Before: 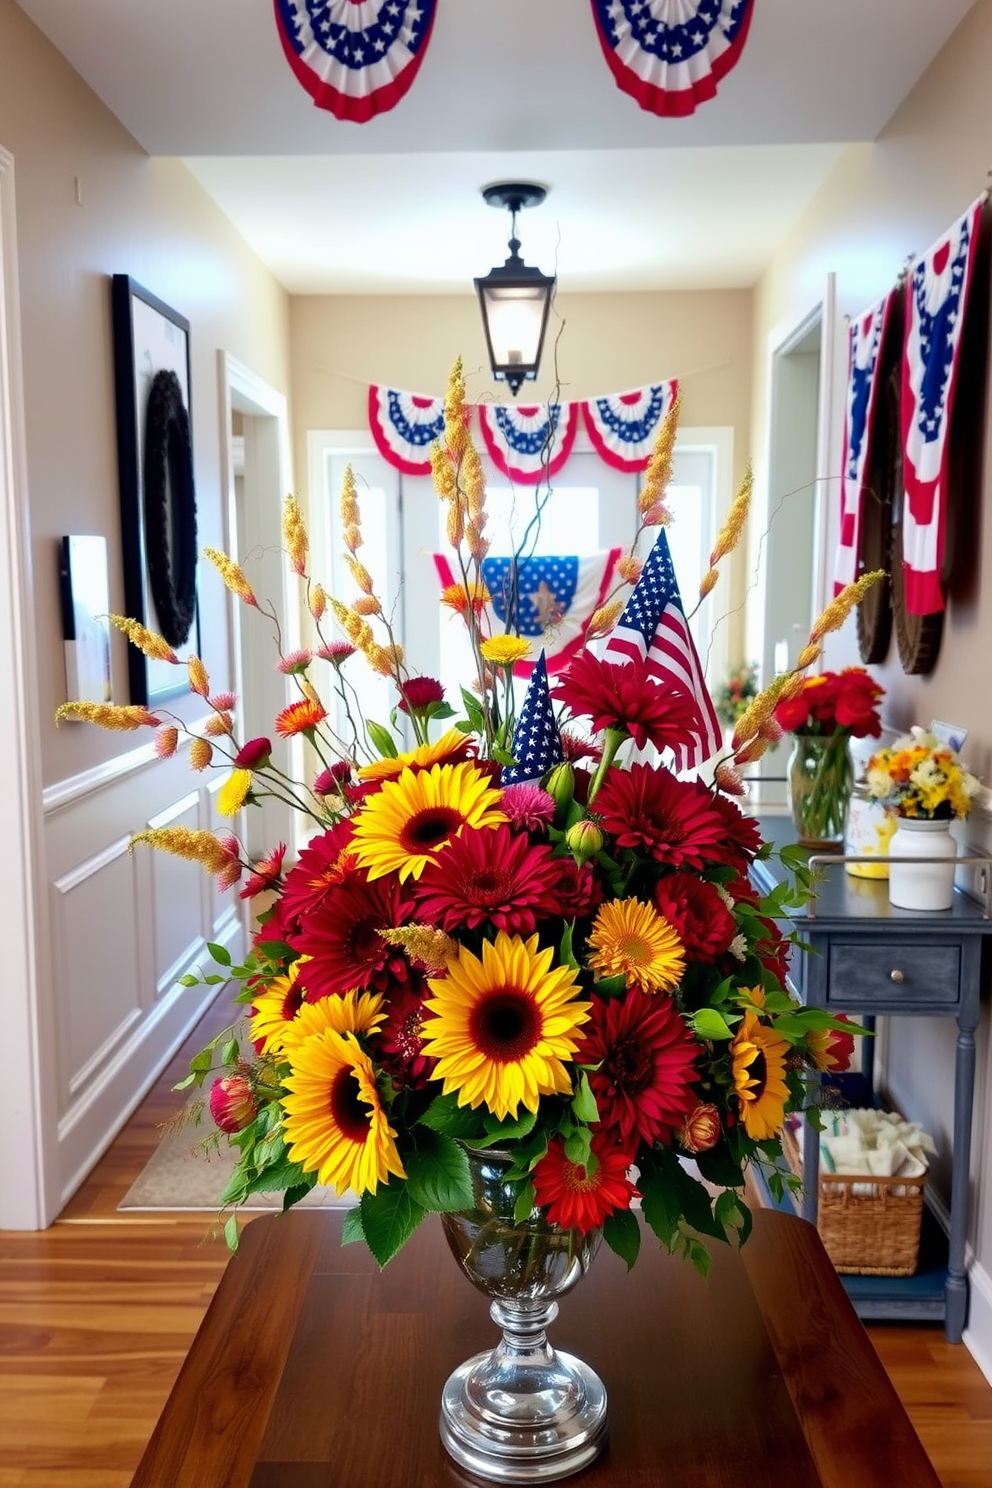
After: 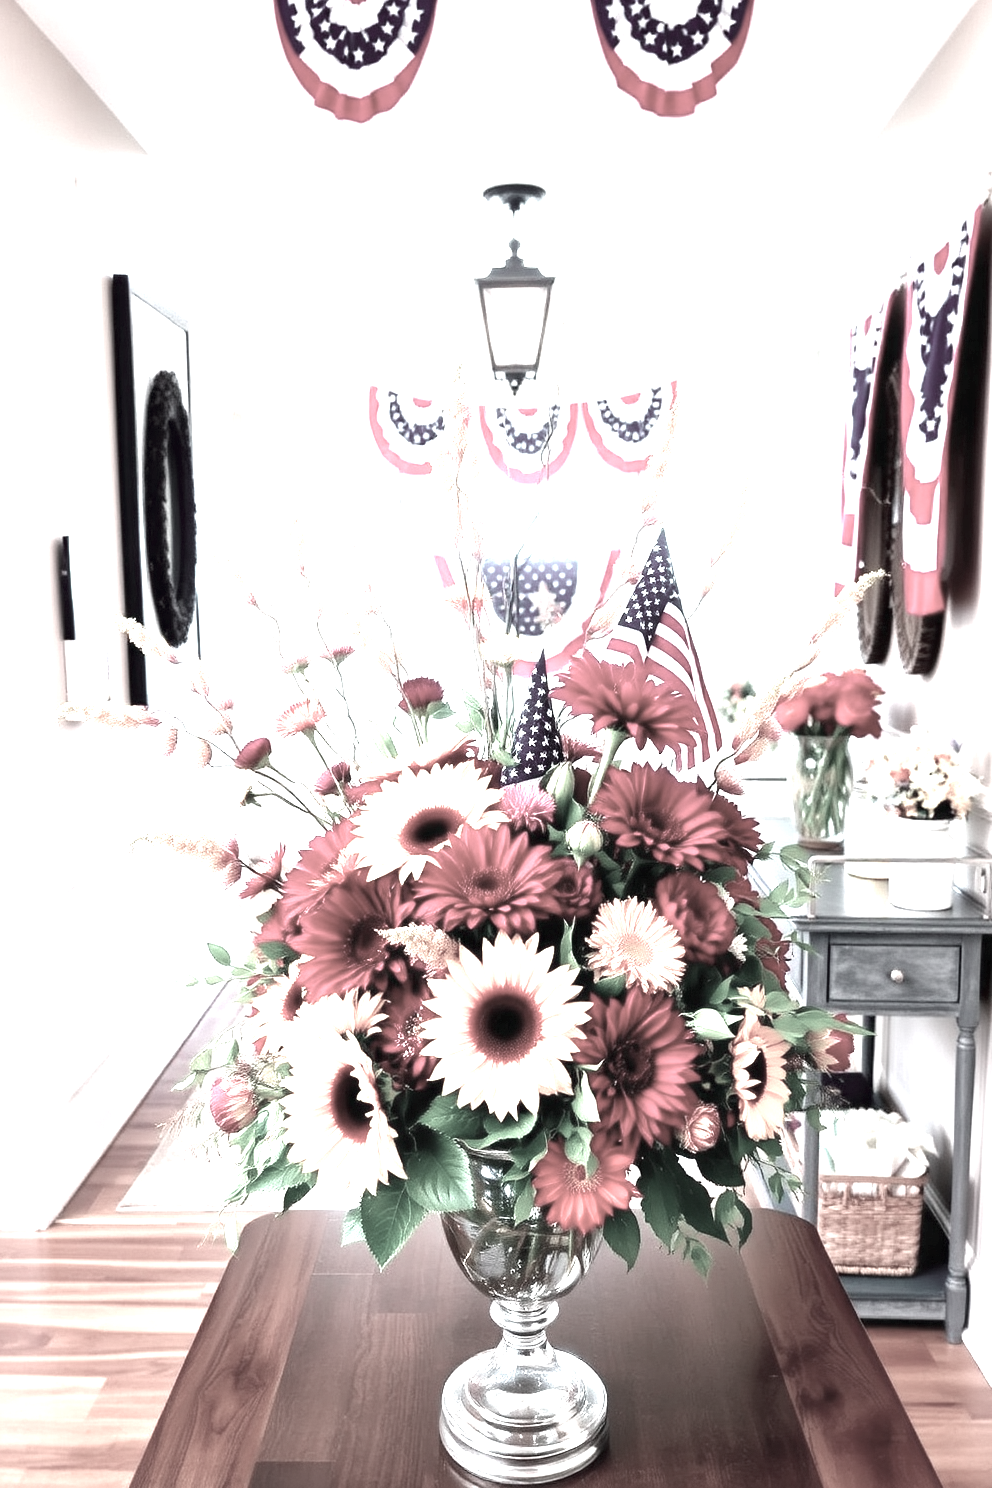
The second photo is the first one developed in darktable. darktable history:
color contrast: green-magenta contrast 0.3, blue-yellow contrast 0.15
exposure: black level correction 0, exposure 2.327 EV, compensate exposure bias true, compensate highlight preservation false
